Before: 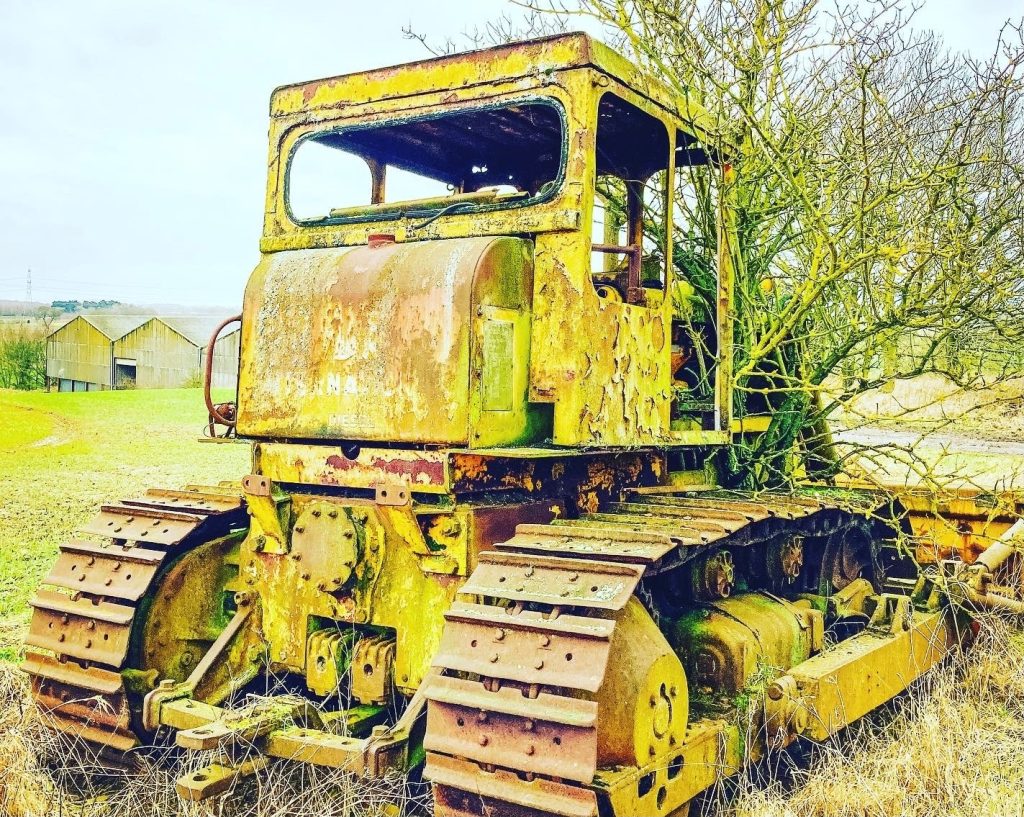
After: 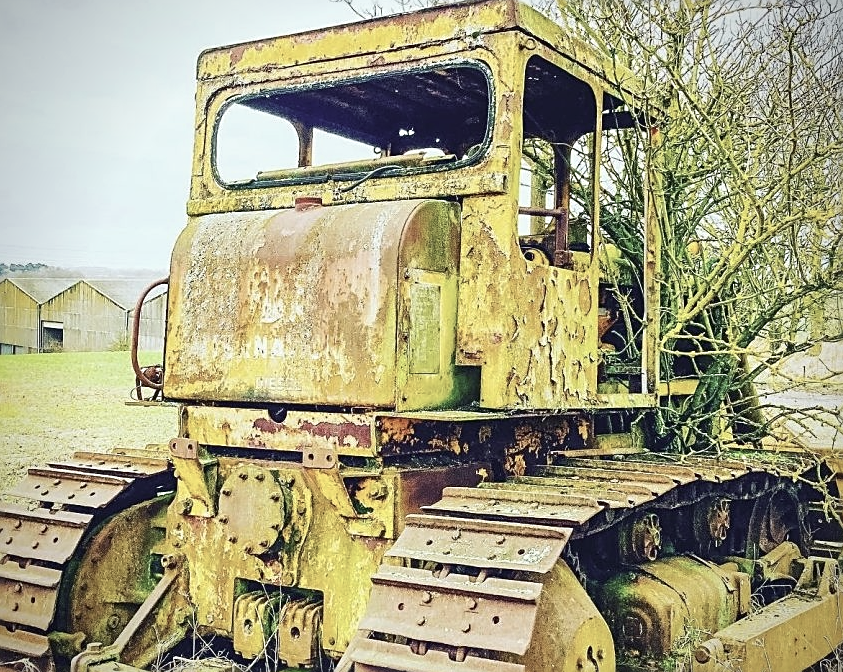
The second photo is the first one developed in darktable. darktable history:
local contrast: mode bilateral grid, contrast 19, coarseness 50, detail 119%, midtone range 0.2
contrast brightness saturation: contrast -0.053, saturation -0.393
crop and rotate: left 7.13%, top 4.611%, right 10.52%, bottom 13.094%
sharpen: on, module defaults
vignetting: fall-off radius 60.93%, brightness -0.599, saturation -0.003, unbound false
